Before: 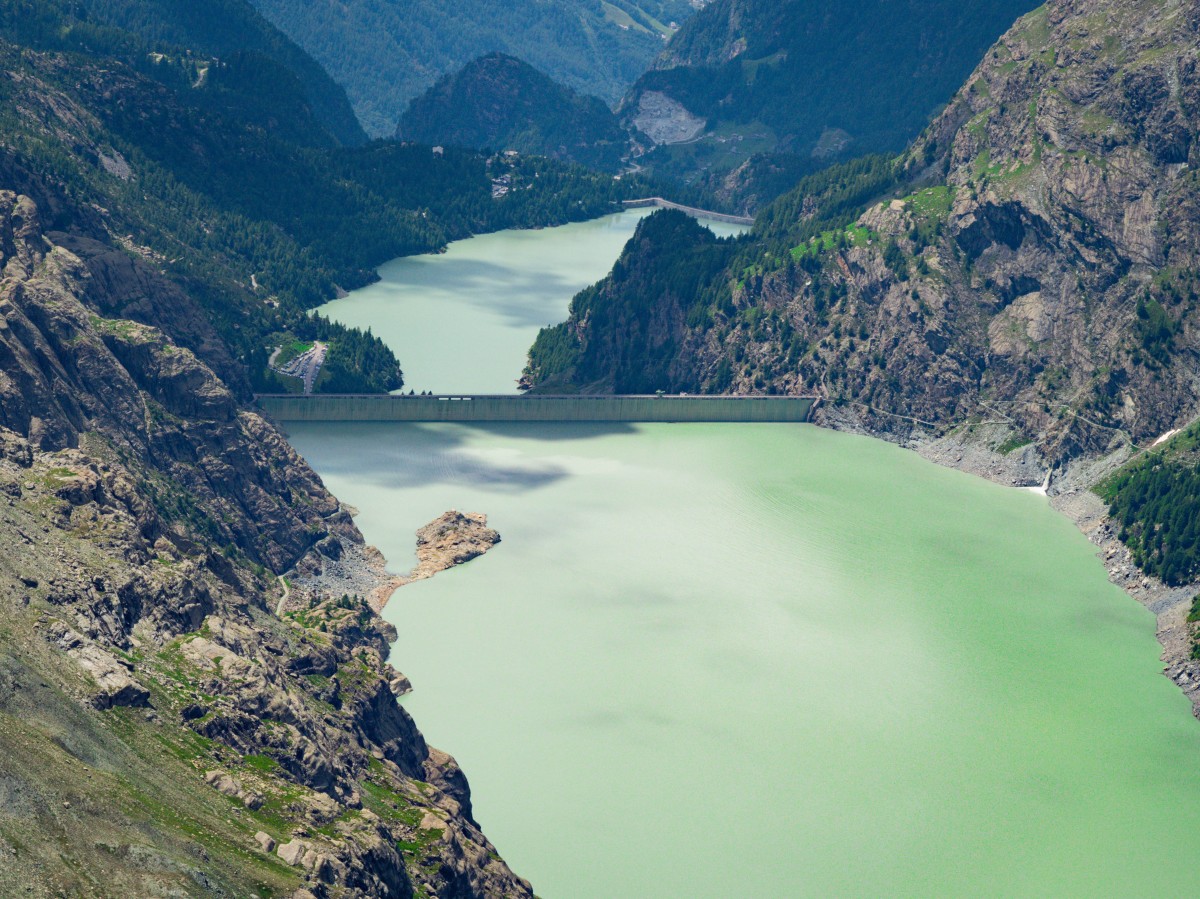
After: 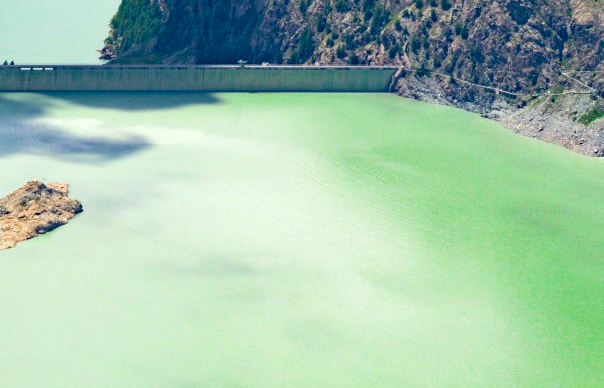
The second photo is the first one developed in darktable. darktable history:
crop: left 34.847%, top 36.816%, right 14.74%, bottom 20.022%
color balance rgb: perceptual saturation grading › global saturation 25.285%, perceptual brilliance grading › highlights 8.485%, perceptual brilliance grading › mid-tones 3.15%, perceptual brilliance grading › shadows 2.468%
velvia: strength 6.62%
haze removal: compatibility mode true, adaptive false
